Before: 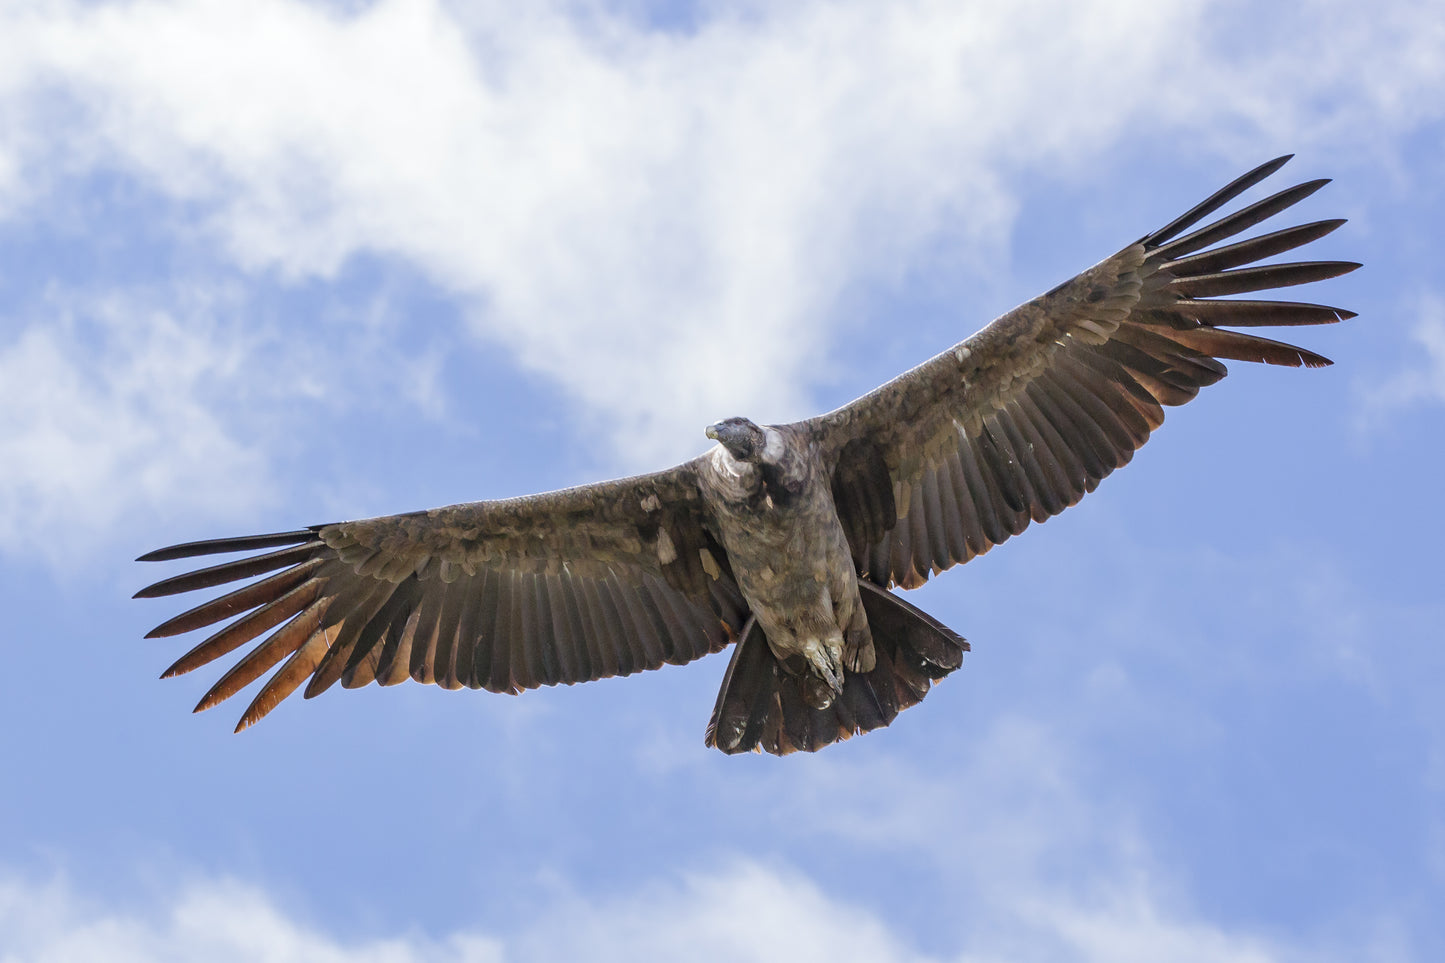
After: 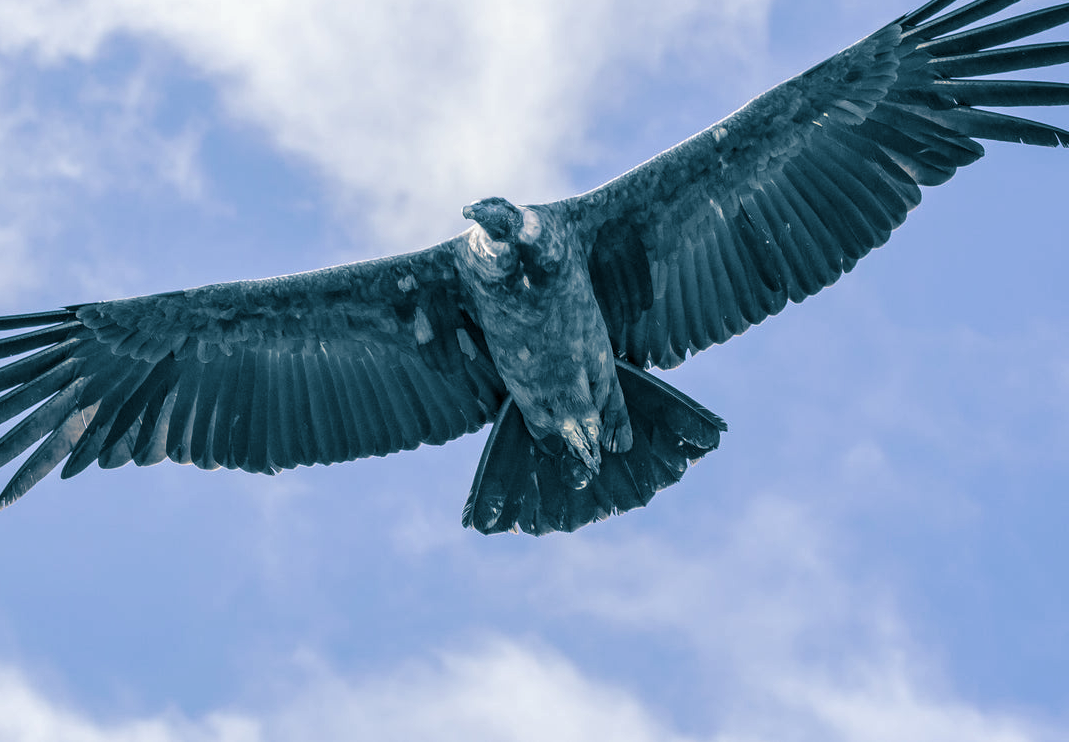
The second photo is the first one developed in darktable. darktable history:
crop: left 16.871%, top 22.857%, right 9.116%
local contrast: on, module defaults
split-toning: shadows › hue 212.4°, balance -70
